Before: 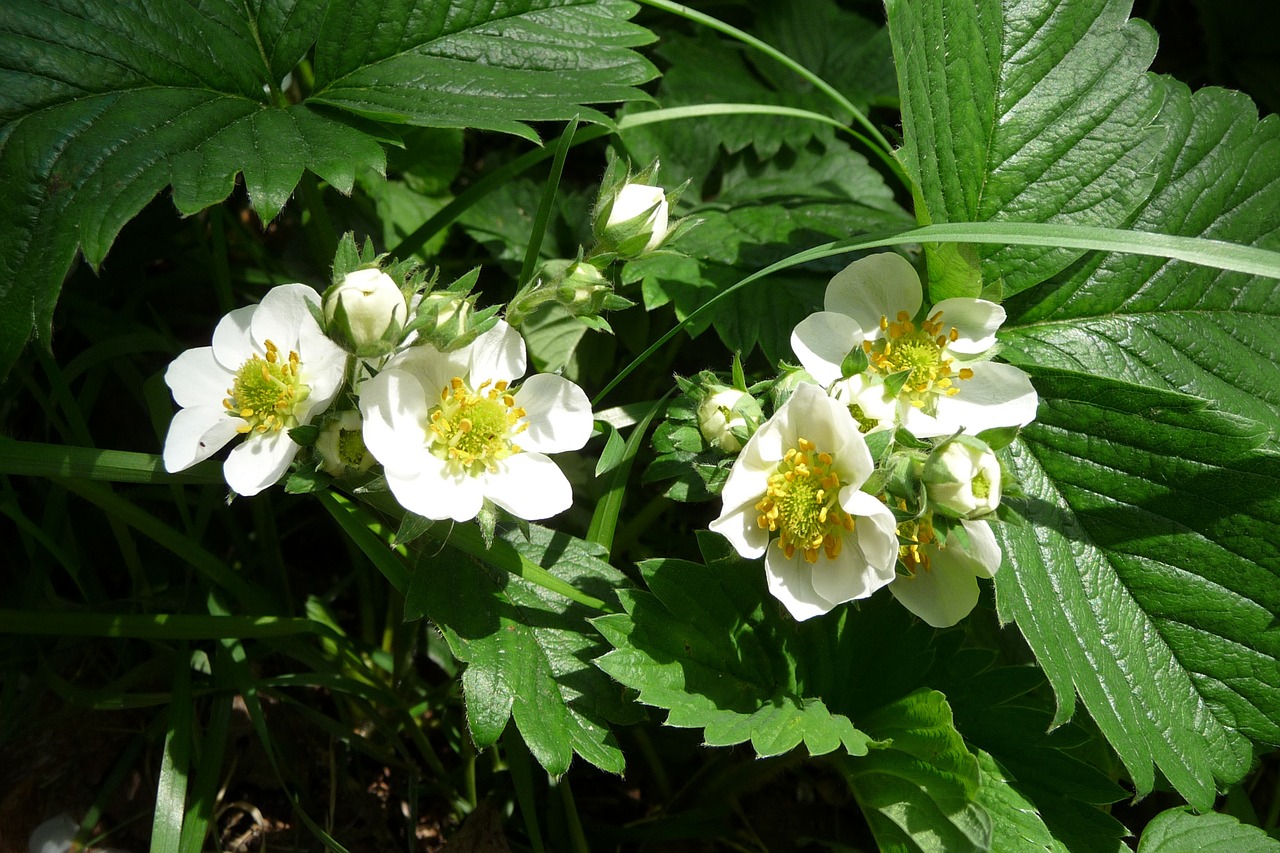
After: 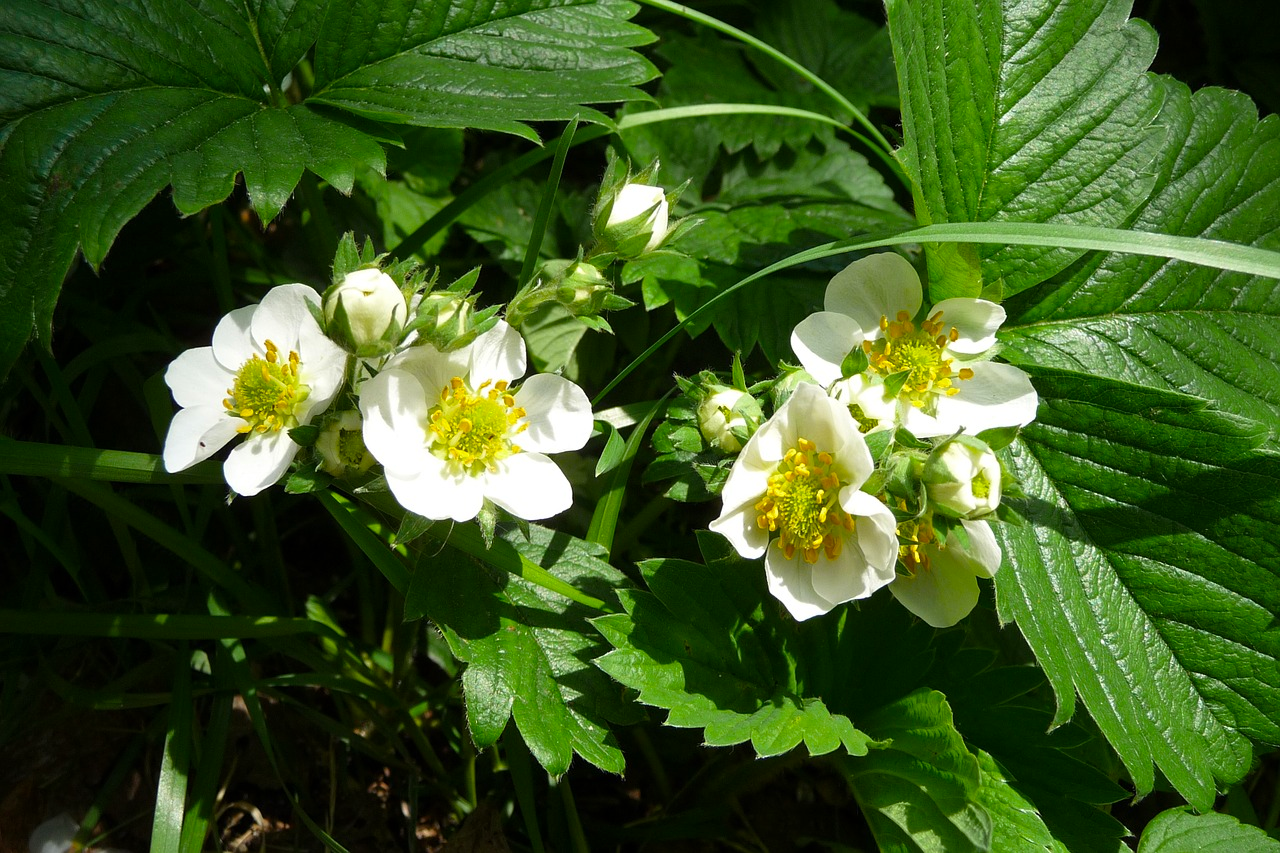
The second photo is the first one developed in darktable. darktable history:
color balance rgb: shadows lift › hue 87.49°, perceptual saturation grading › global saturation 19.62%
